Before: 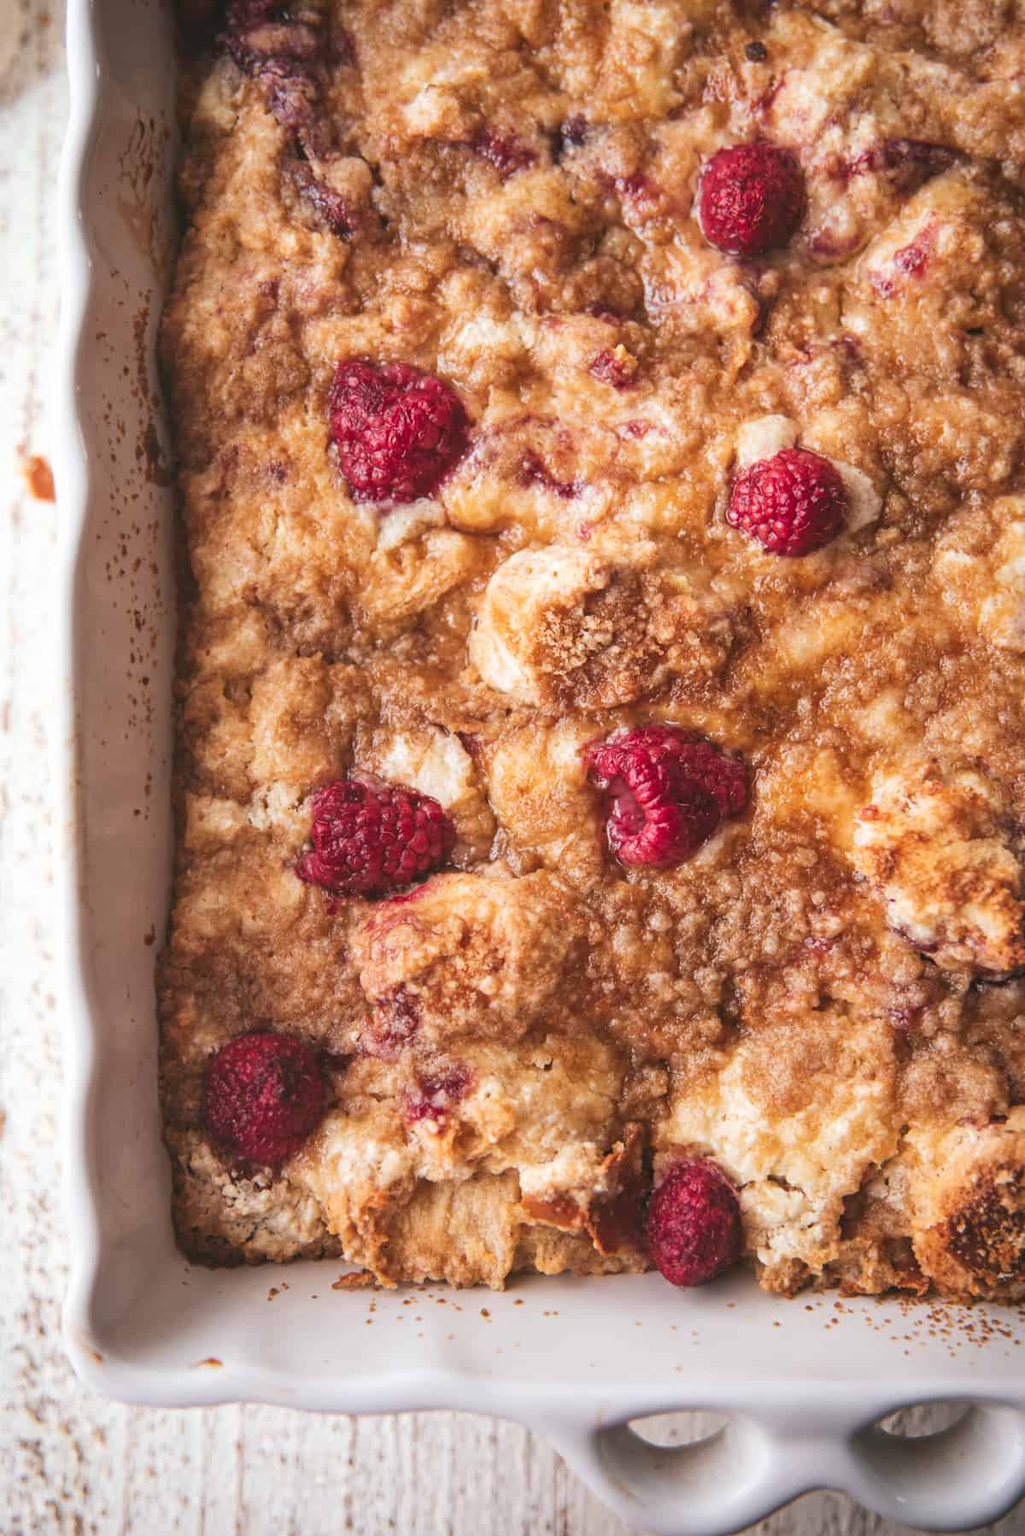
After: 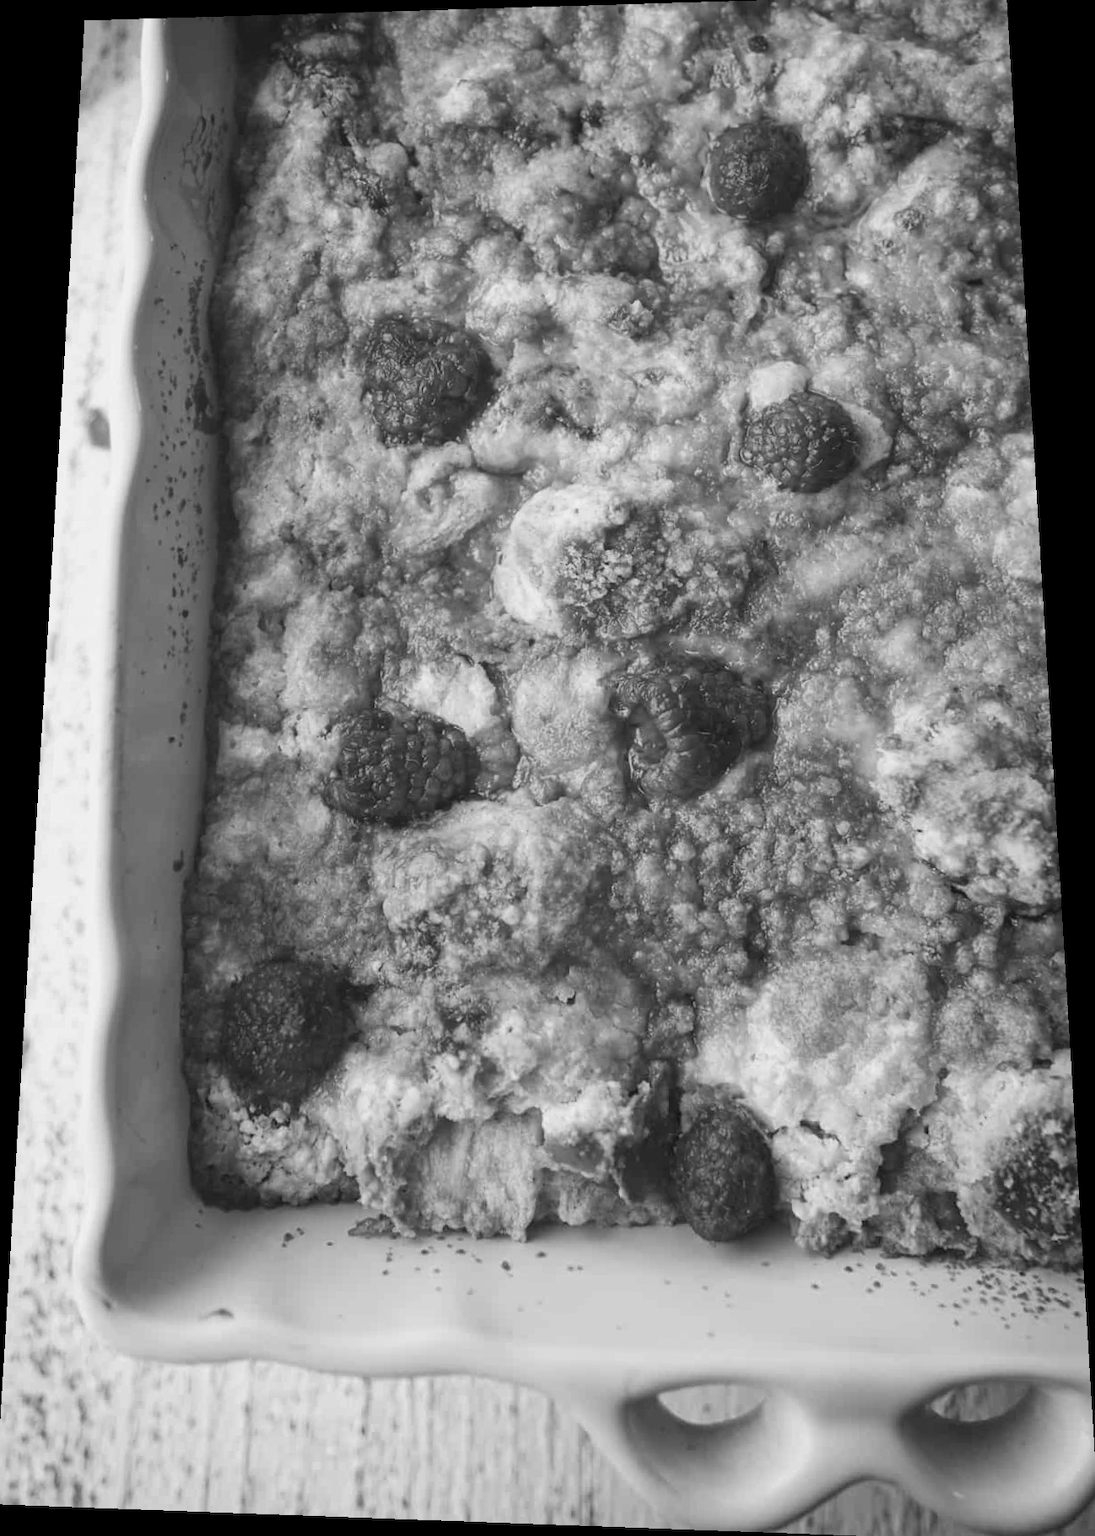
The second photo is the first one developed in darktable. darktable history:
rotate and perspective: rotation 0.128°, lens shift (vertical) -0.181, lens shift (horizontal) -0.044, shear 0.001, automatic cropping off
exposure: exposure 0 EV, compensate highlight preservation false
monochrome: a -92.57, b 58.91
crop: left 0.434%, top 0.485%, right 0.244%, bottom 0.386%
levels: levels [0, 0.492, 0.984]
